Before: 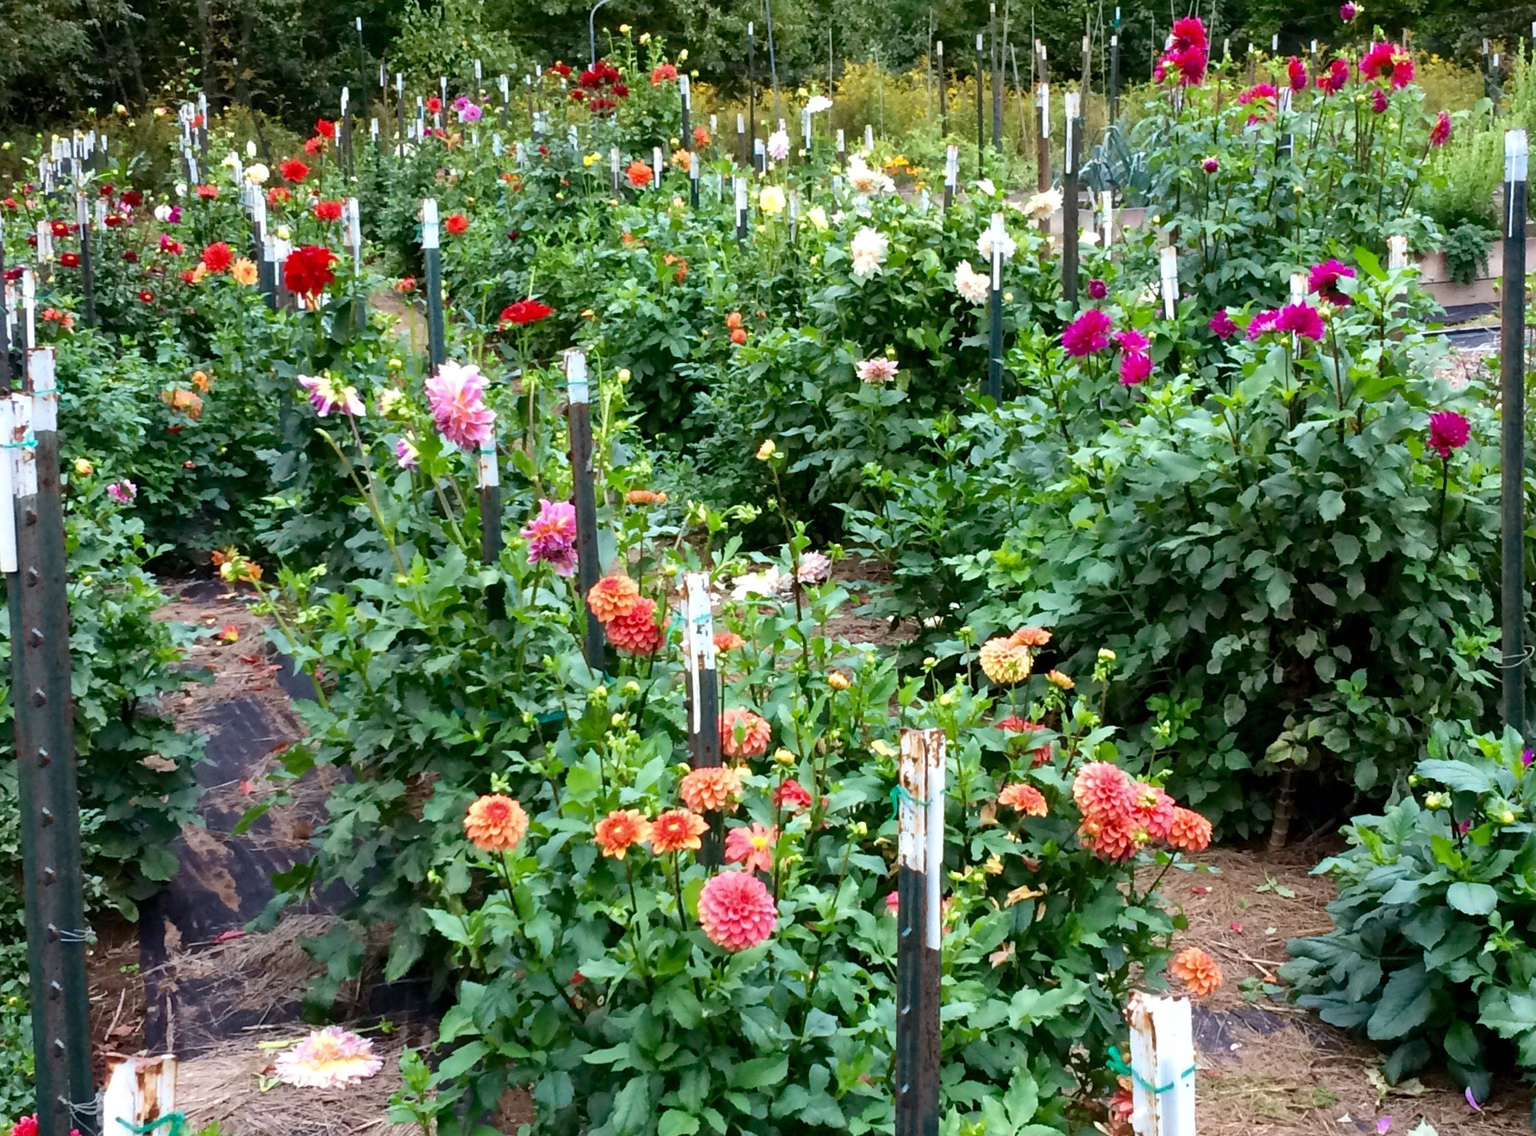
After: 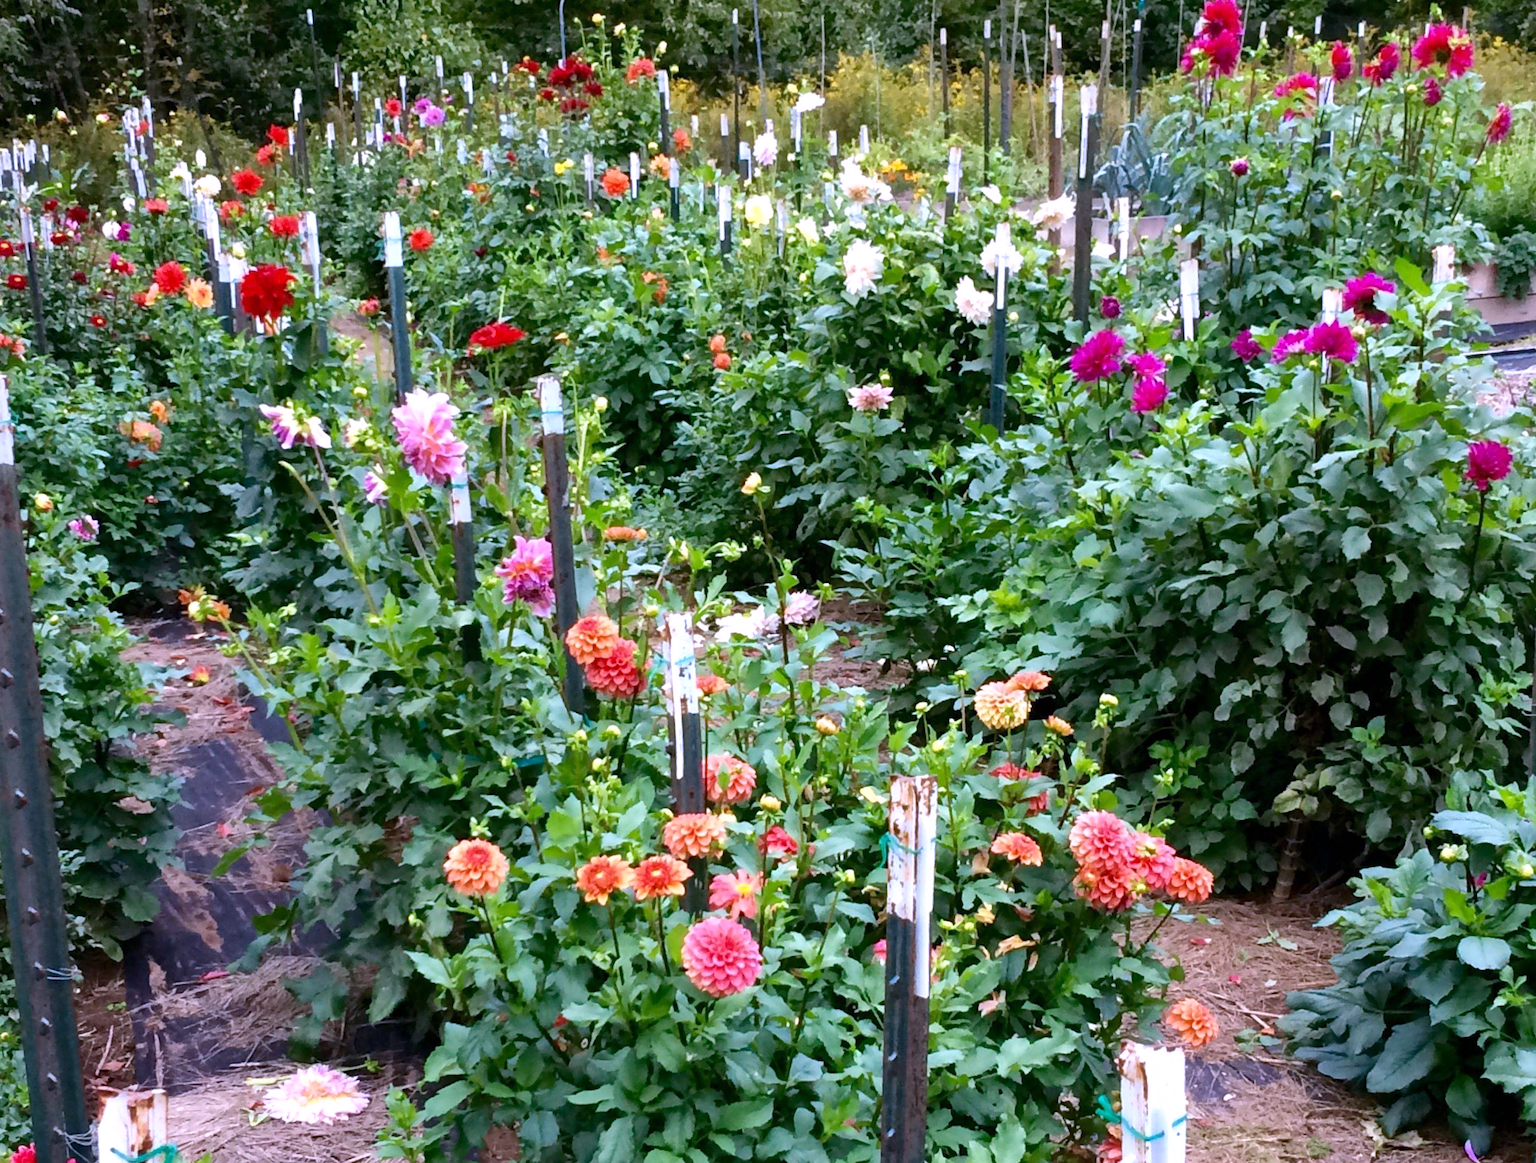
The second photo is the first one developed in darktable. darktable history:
white balance: red 1.042, blue 1.17
rotate and perspective: rotation 0.074°, lens shift (vertical) 0.096, lens shift (horizontal) -0.041, crop left 0.043, crop right 0.952, crop top 0.024, crop bottom 0.979
